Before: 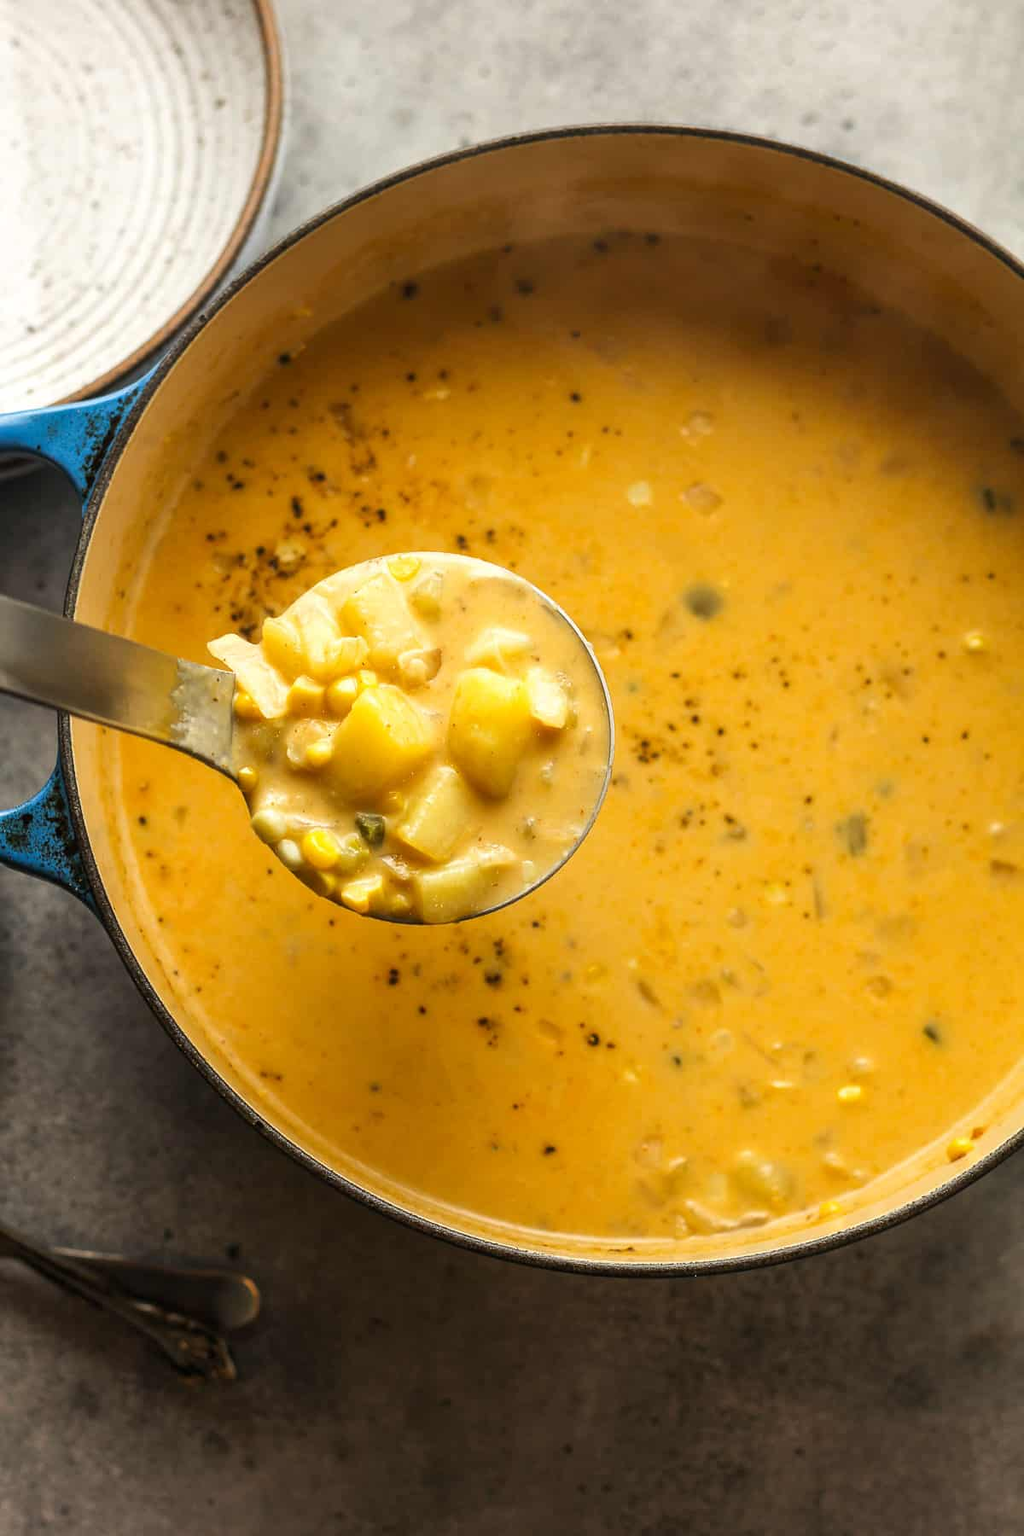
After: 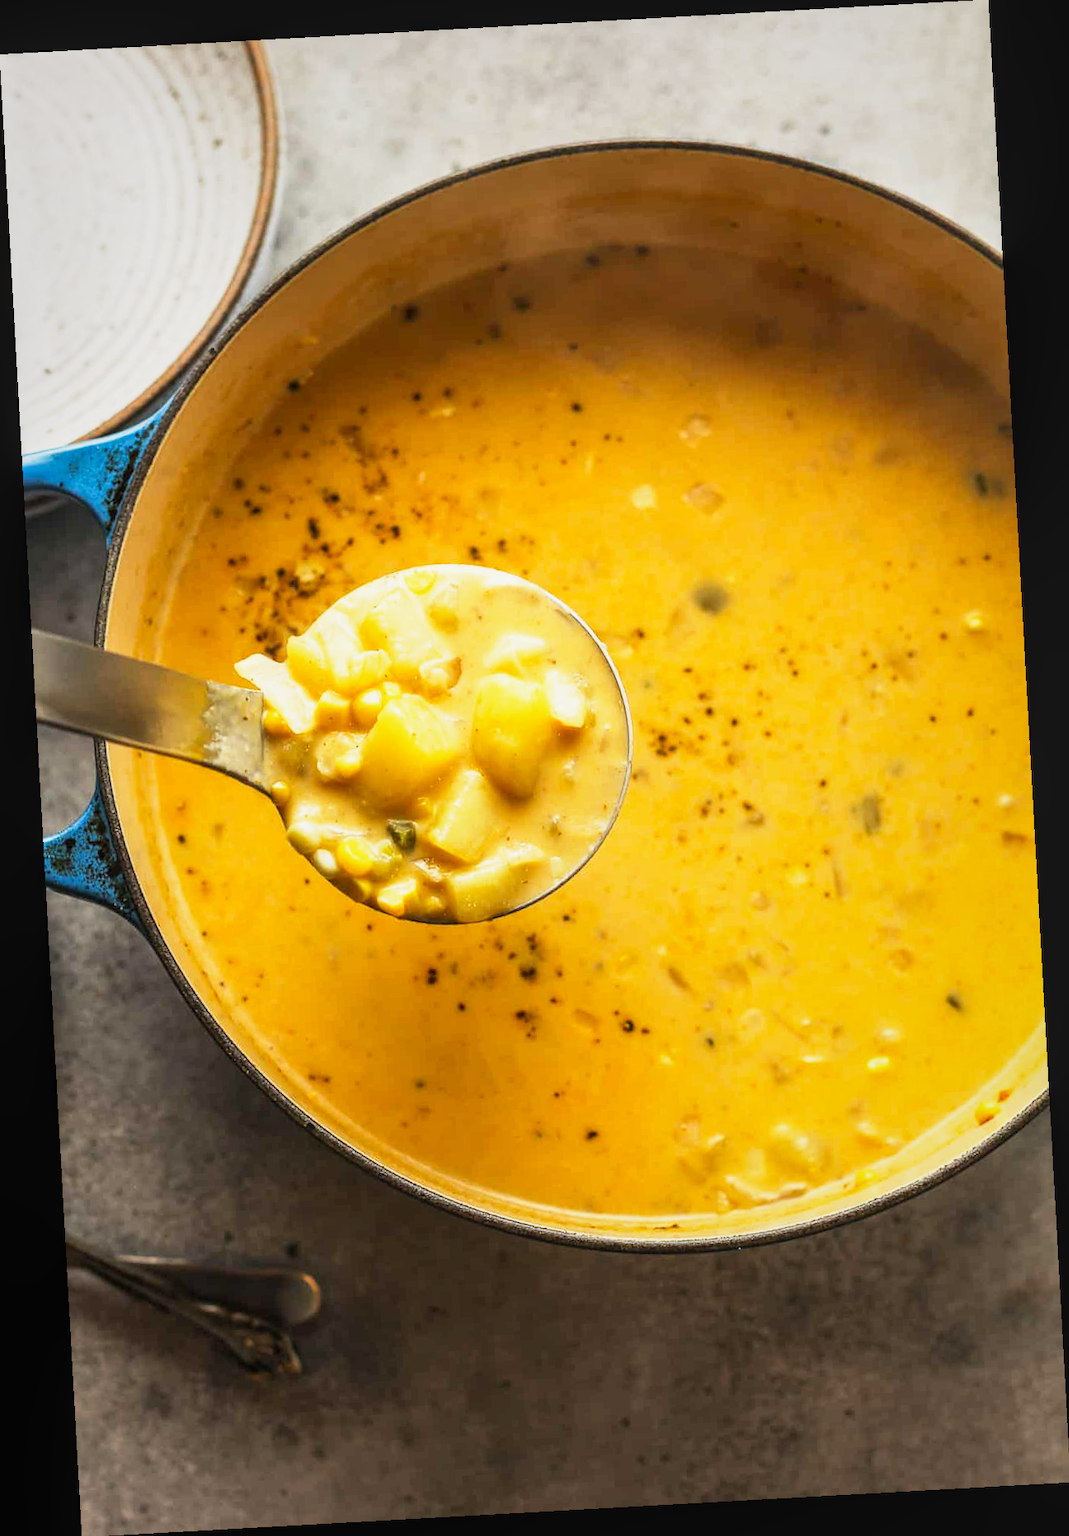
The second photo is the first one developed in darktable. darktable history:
local contrast: detail 110%
rotate and perspective: rotation -3.18°, automatic cropping off
tone equalizer: on, module defaults
base curve: curves: ch0 [(0, 0) (0.579, 0.807) (1, 1)], preserve colors none
